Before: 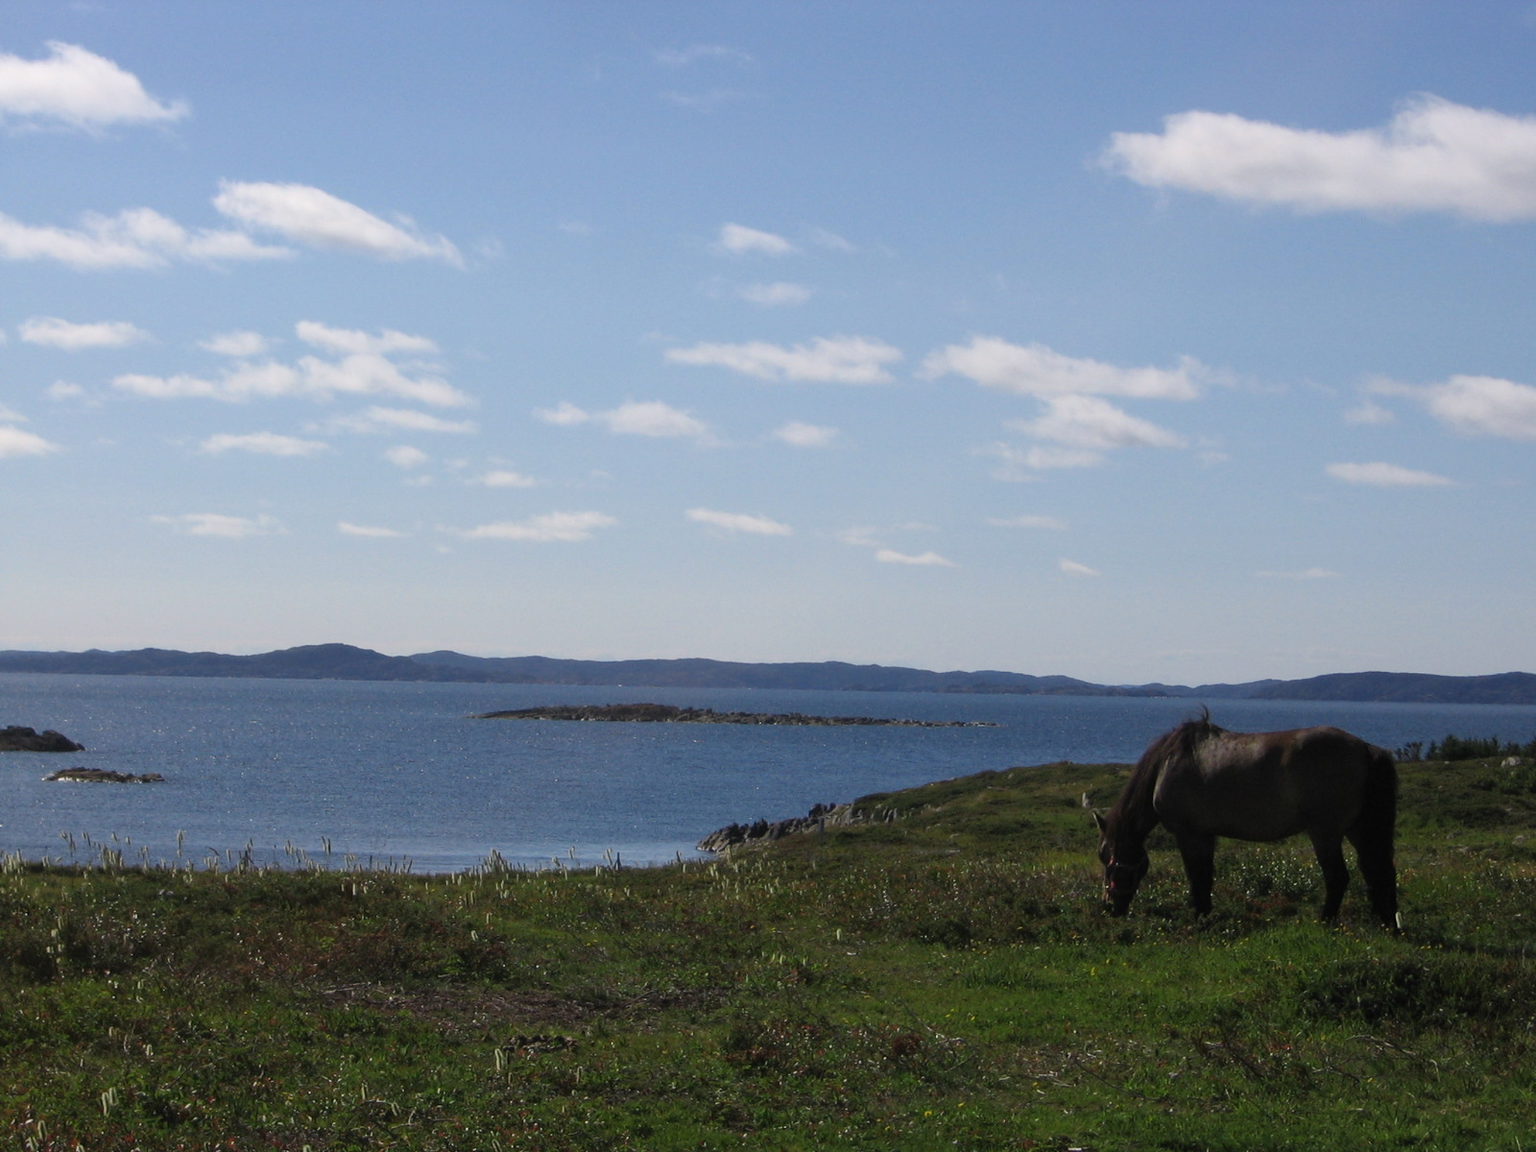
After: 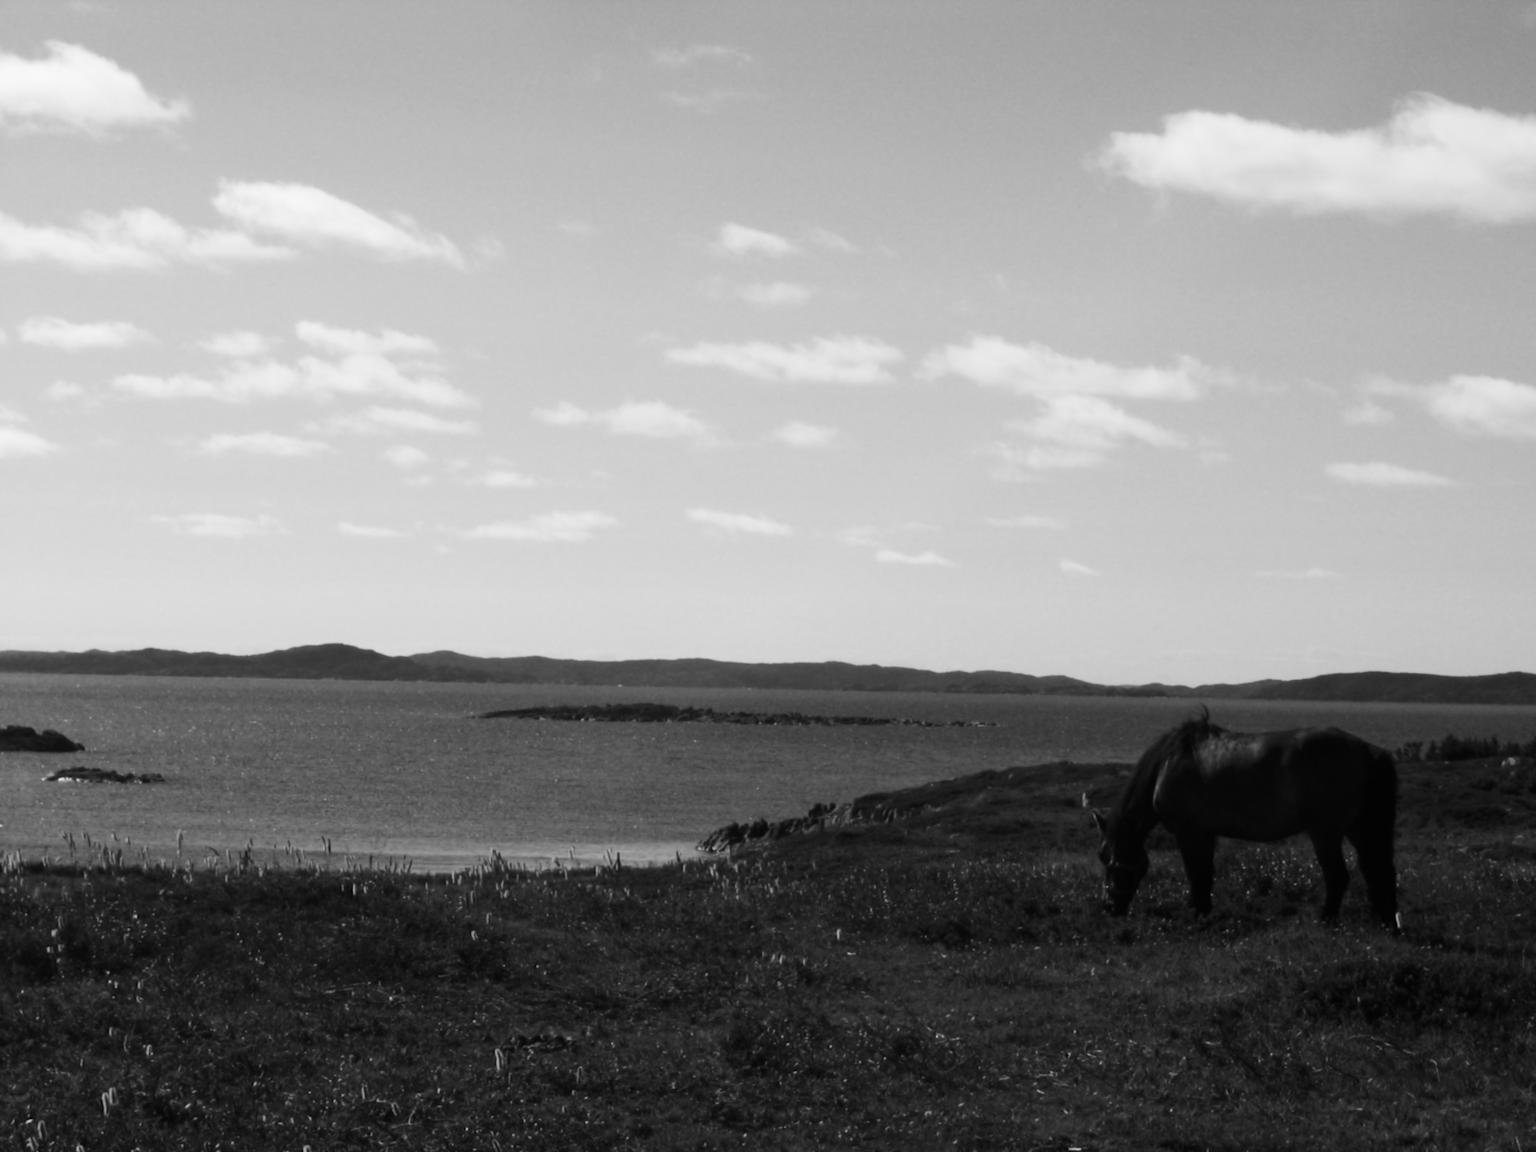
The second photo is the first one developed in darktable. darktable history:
rotate and perspective: automatic cropping off
lowpass: radius 0.76, contrast 1.56, saturation 0, unbound 0
